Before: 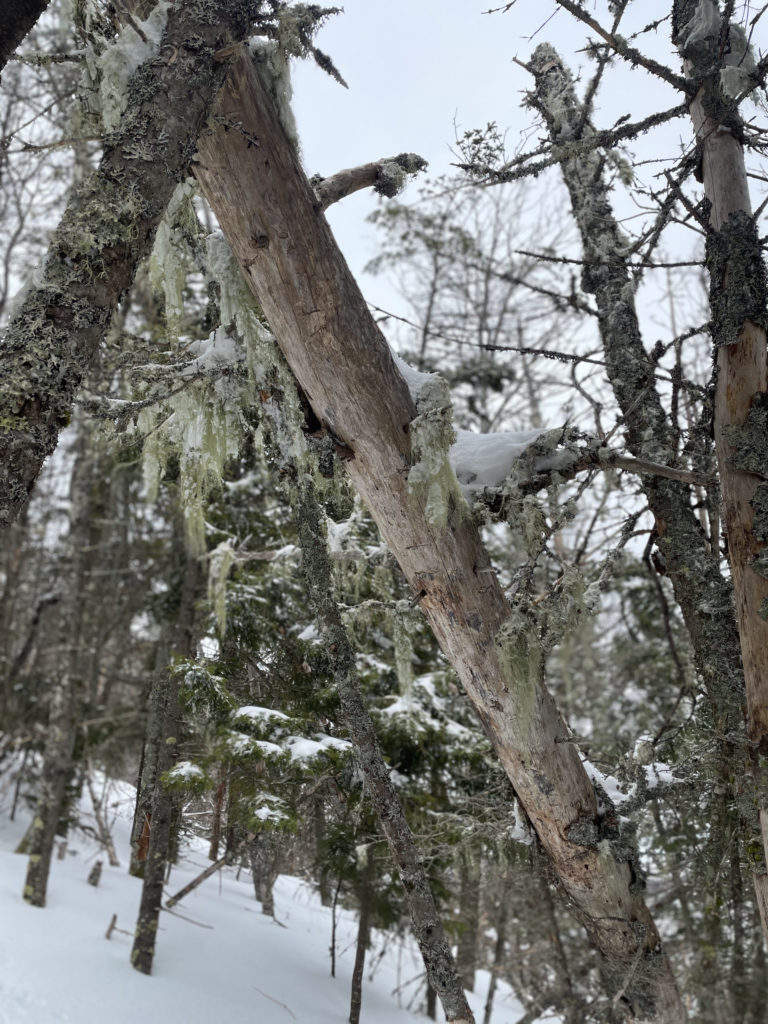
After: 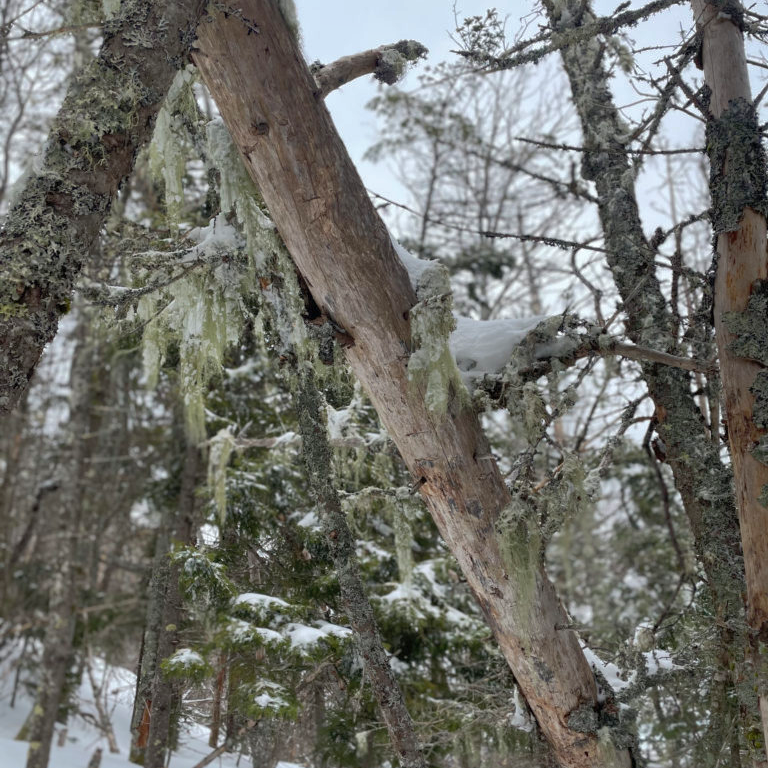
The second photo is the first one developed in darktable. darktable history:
shadows and highlights: on, module defaults
crop: top 11.038%, bottom 13.962%
